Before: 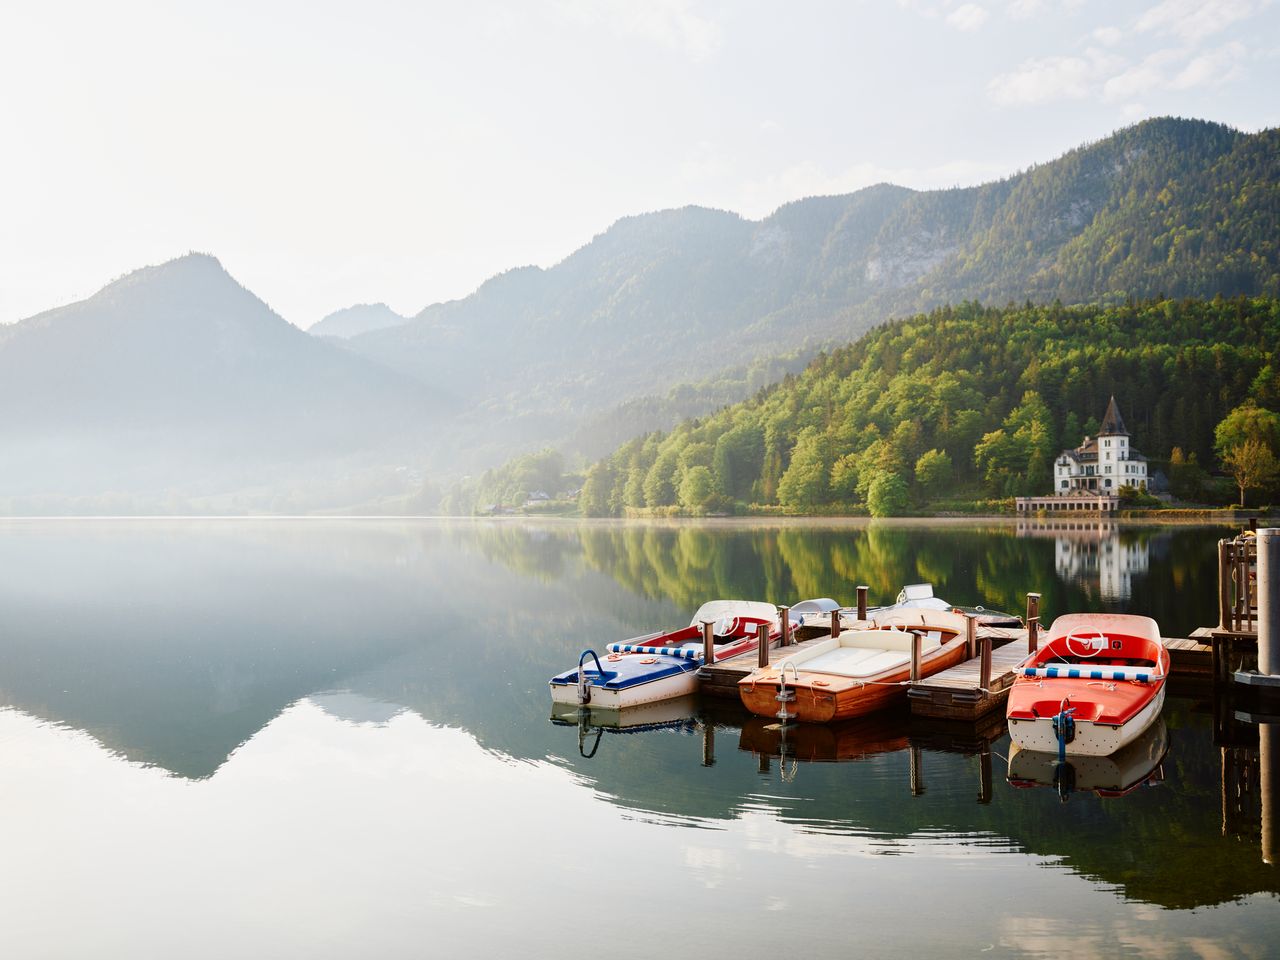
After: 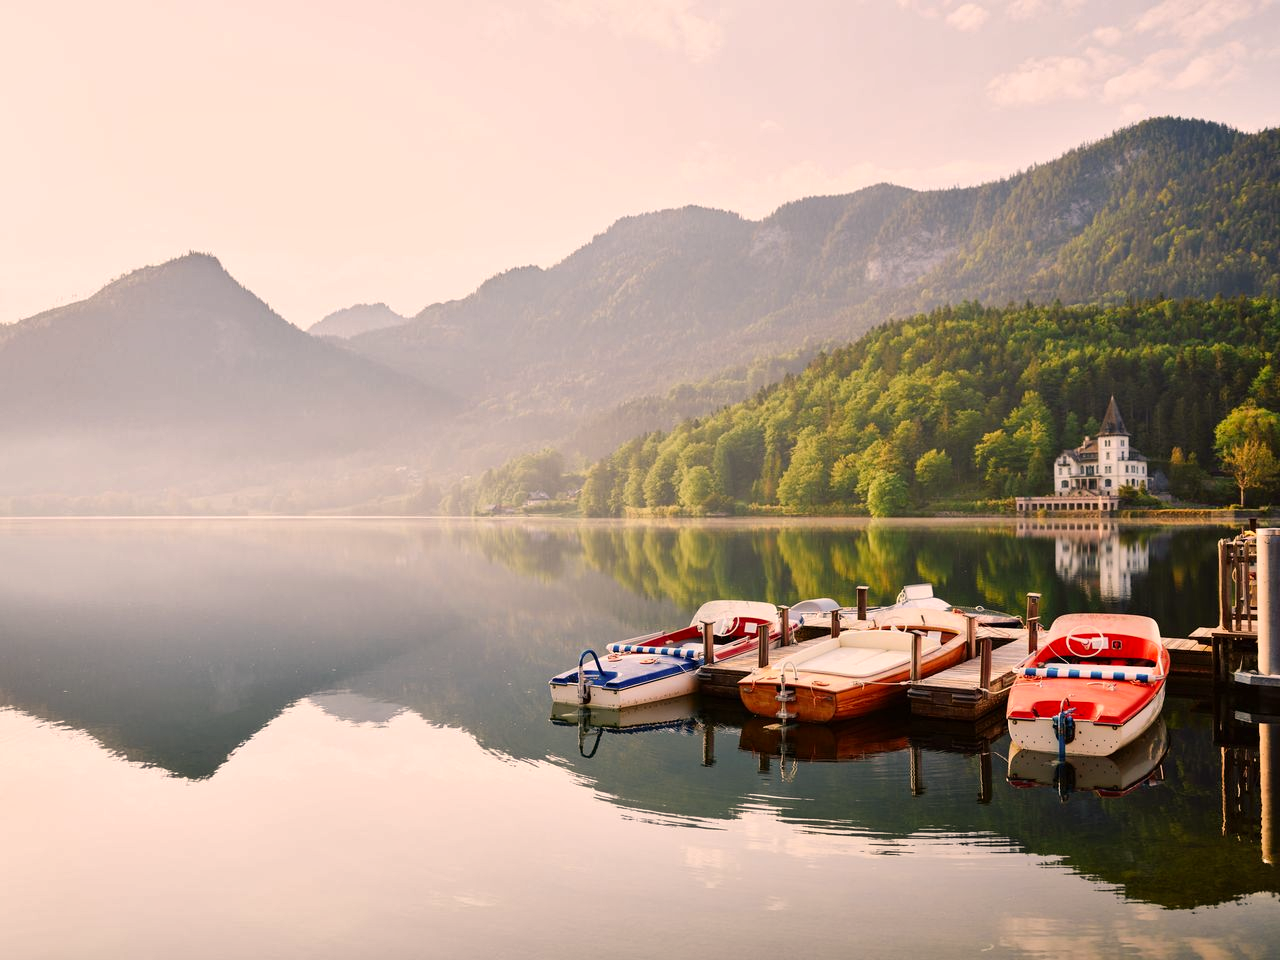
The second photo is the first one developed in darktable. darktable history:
color correction: highlights a* 11.66, highlights b* 12.02
shadows and highlights: soften with gaussian
